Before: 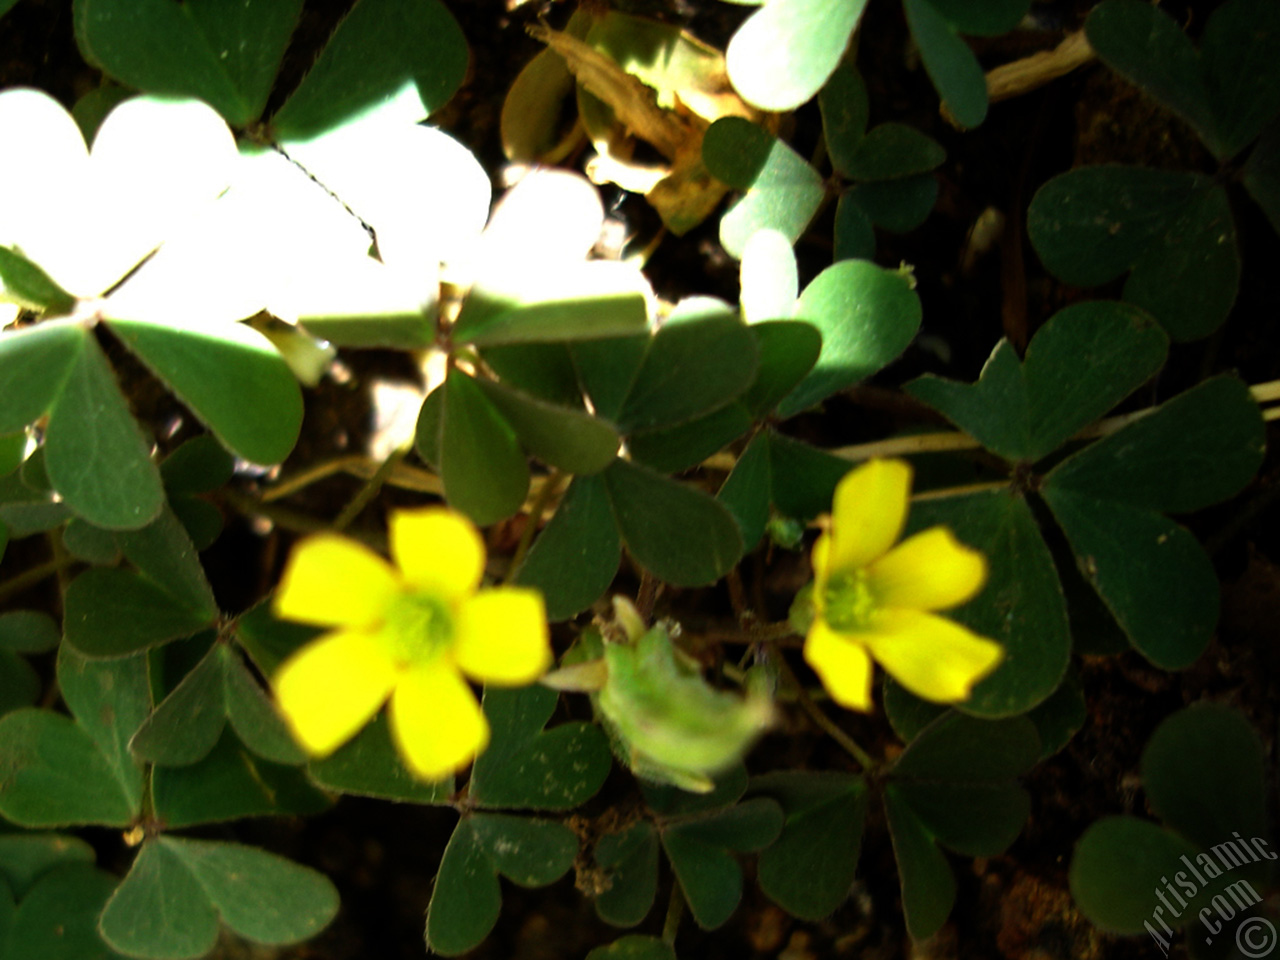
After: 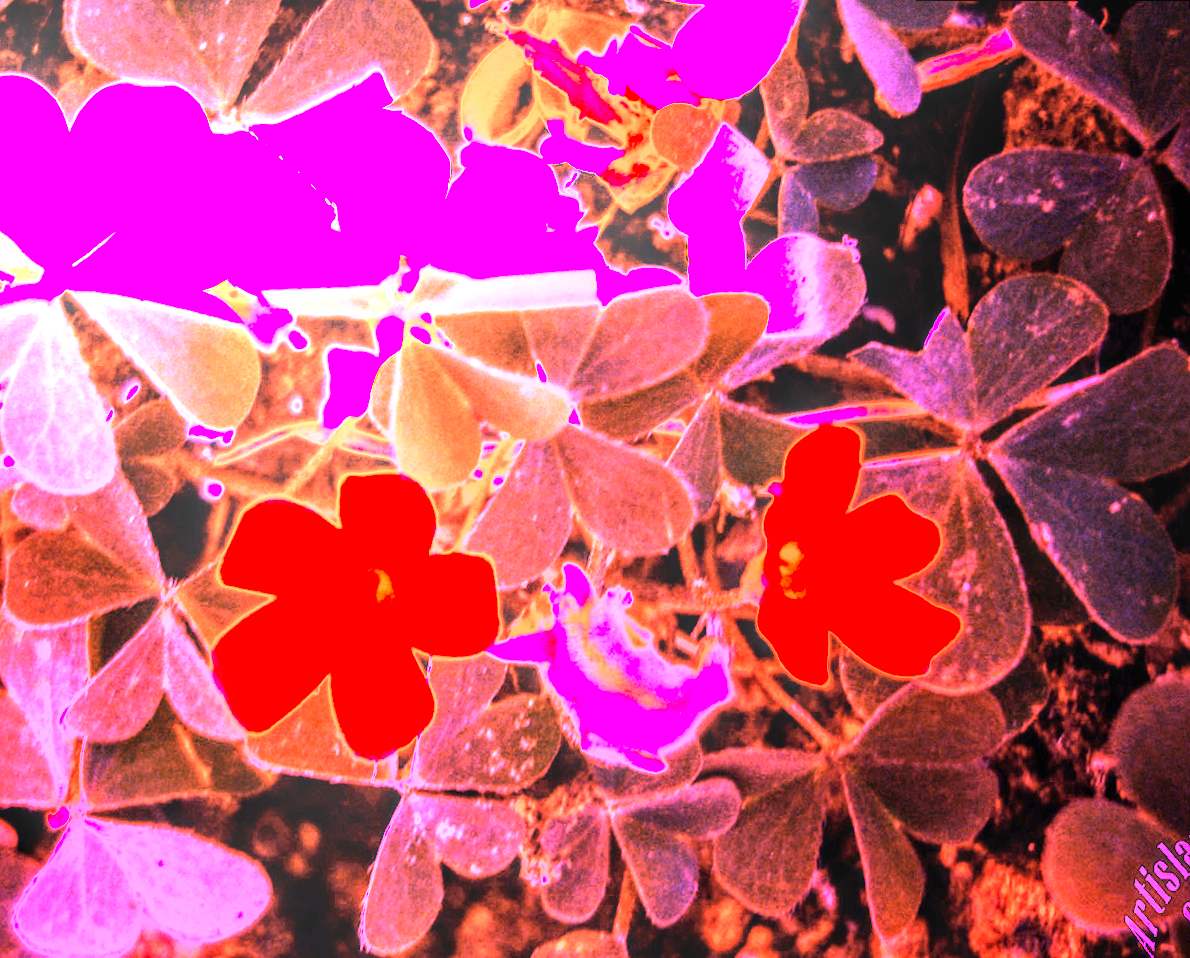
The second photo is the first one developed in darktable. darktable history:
white balance: red 8, blue 8
rotate and perspective: rotation 0.215°, lens shift (vertical) -0.139, crop left 0.069, crop right 0.939, crop top 0.002, crop bottom 0.996
local contrast: detail 150%
